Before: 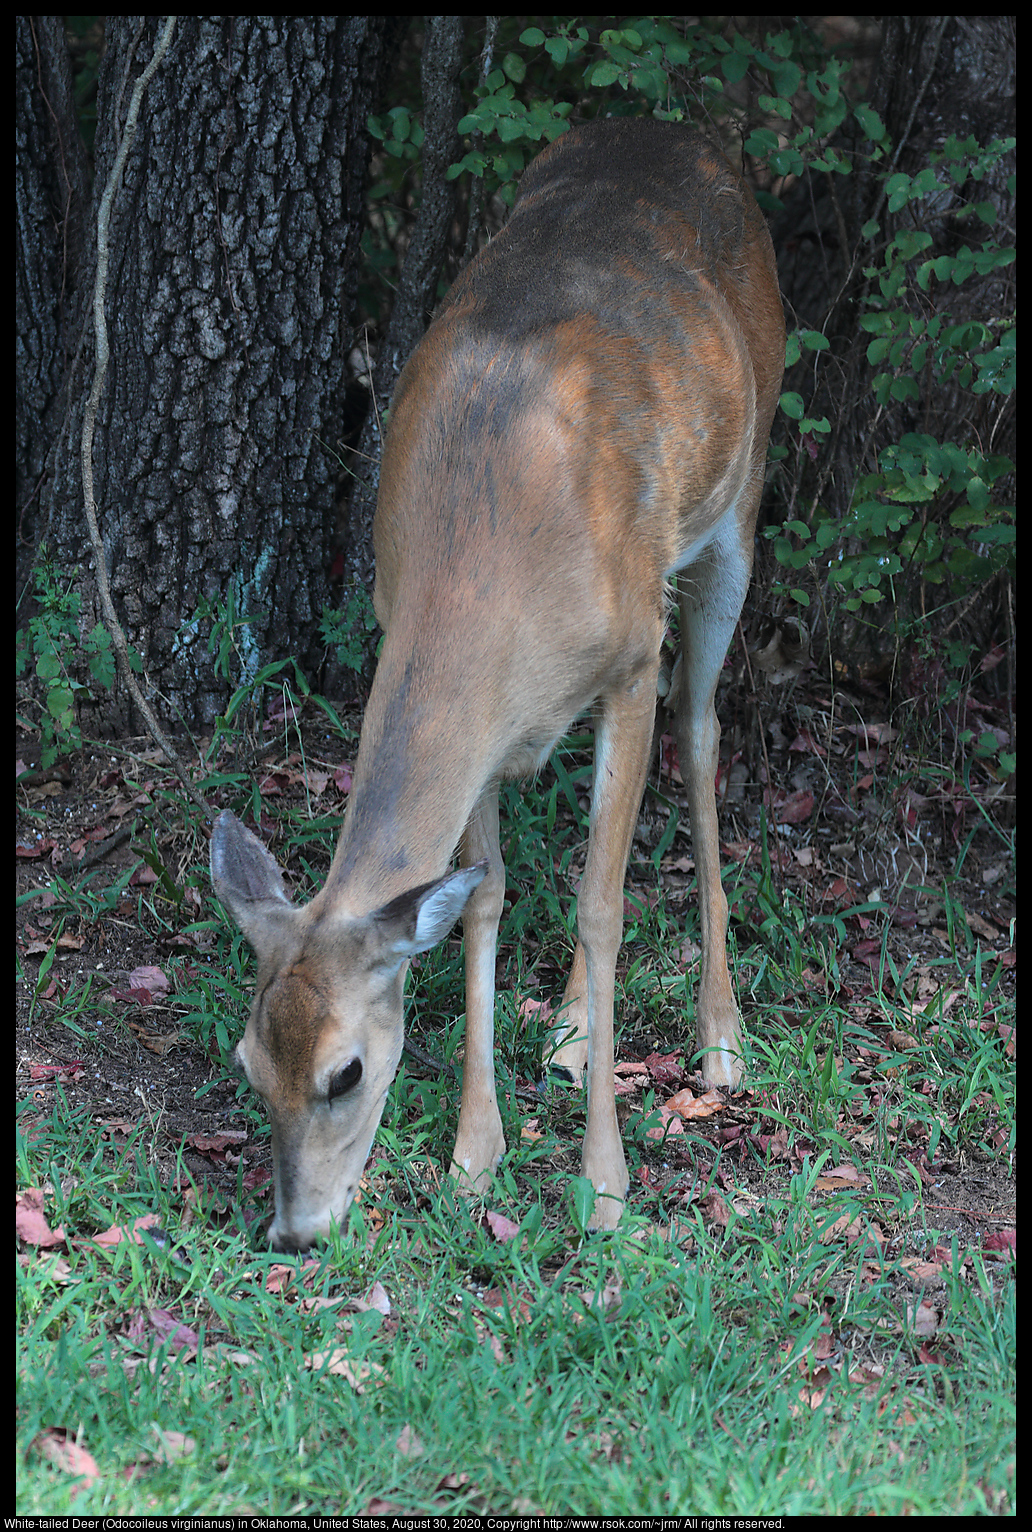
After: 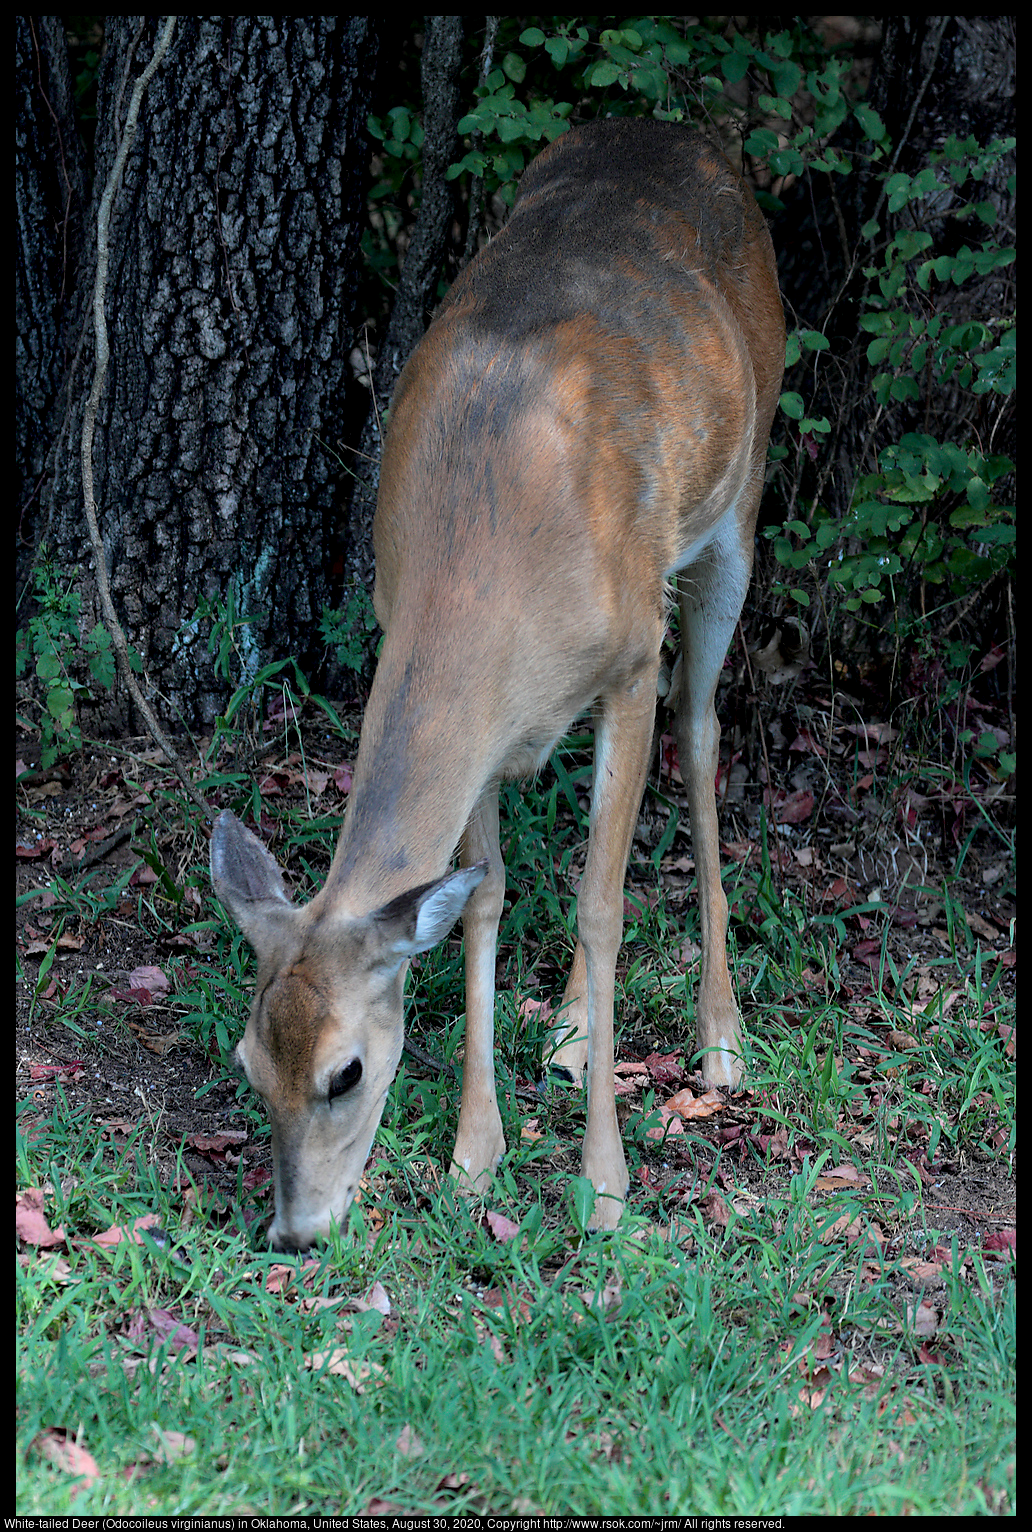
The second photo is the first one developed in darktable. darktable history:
exposure: black level correction 0.012, compensate exposure bias true, compensate highlight preservation false
